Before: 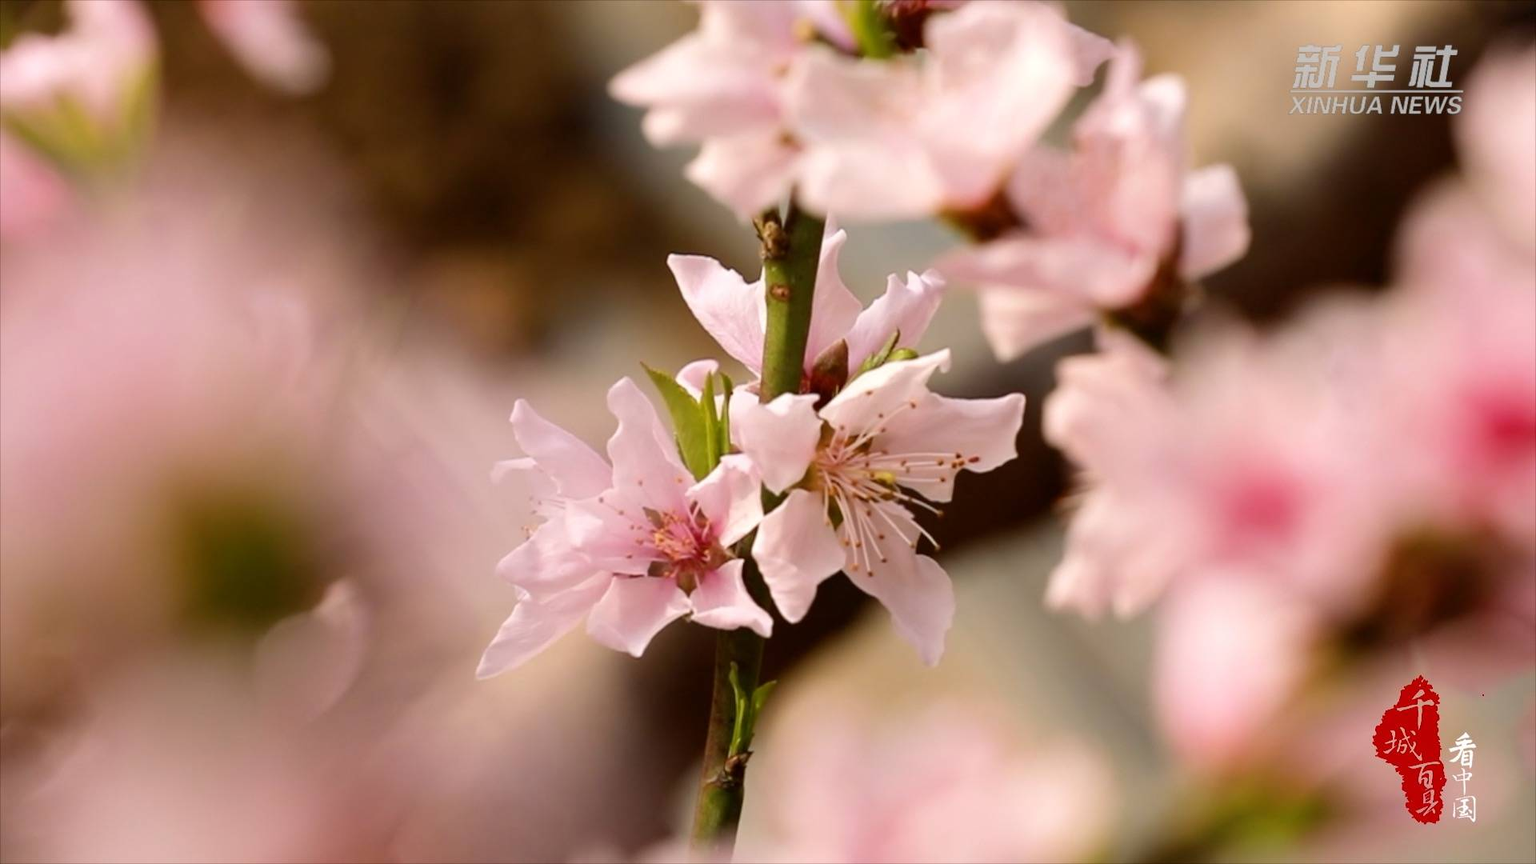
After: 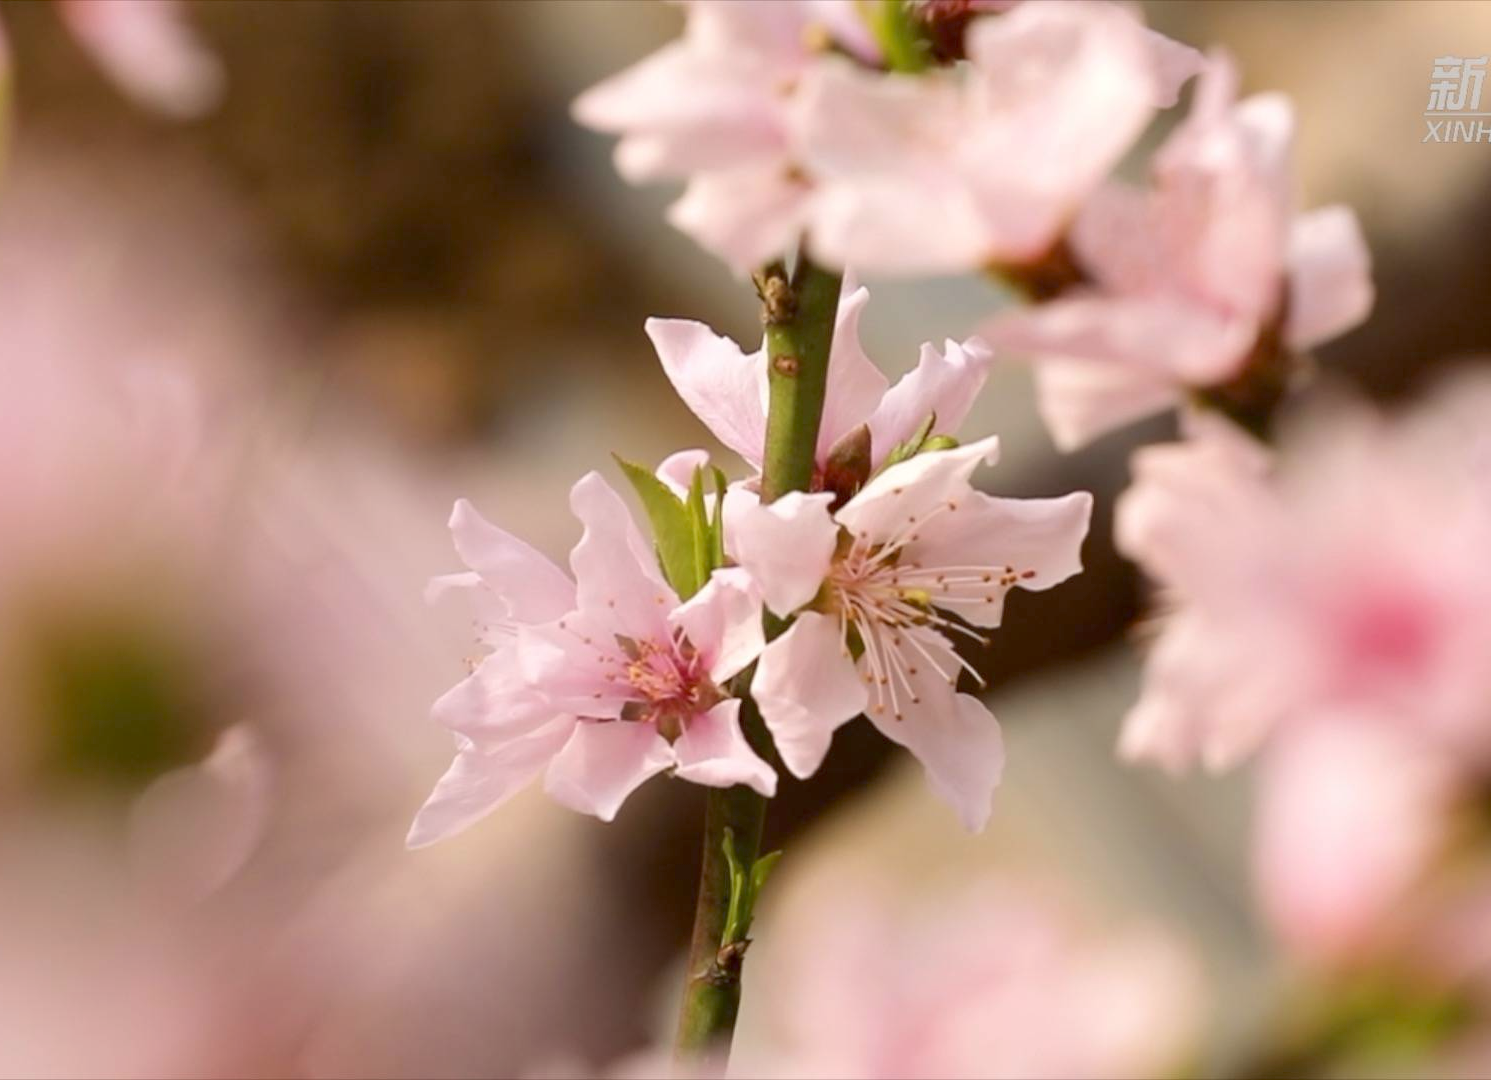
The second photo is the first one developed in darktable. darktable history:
crop: left 9.887%, right 12.447%
